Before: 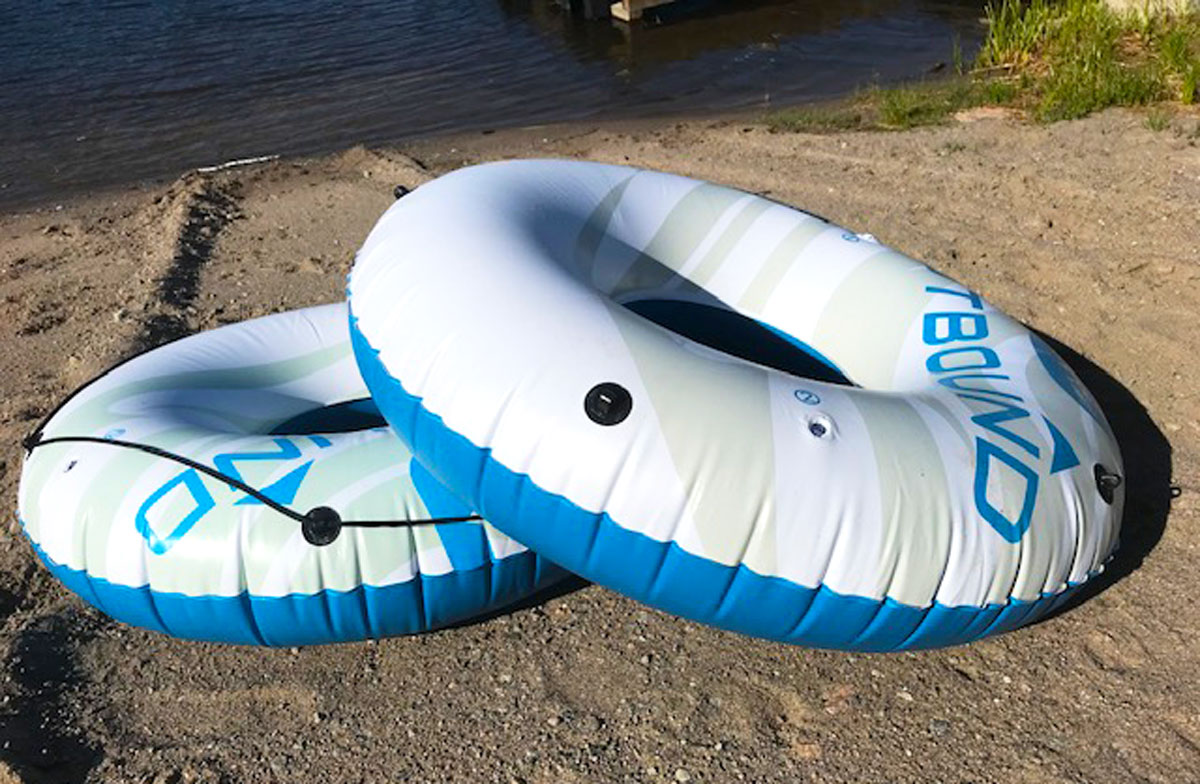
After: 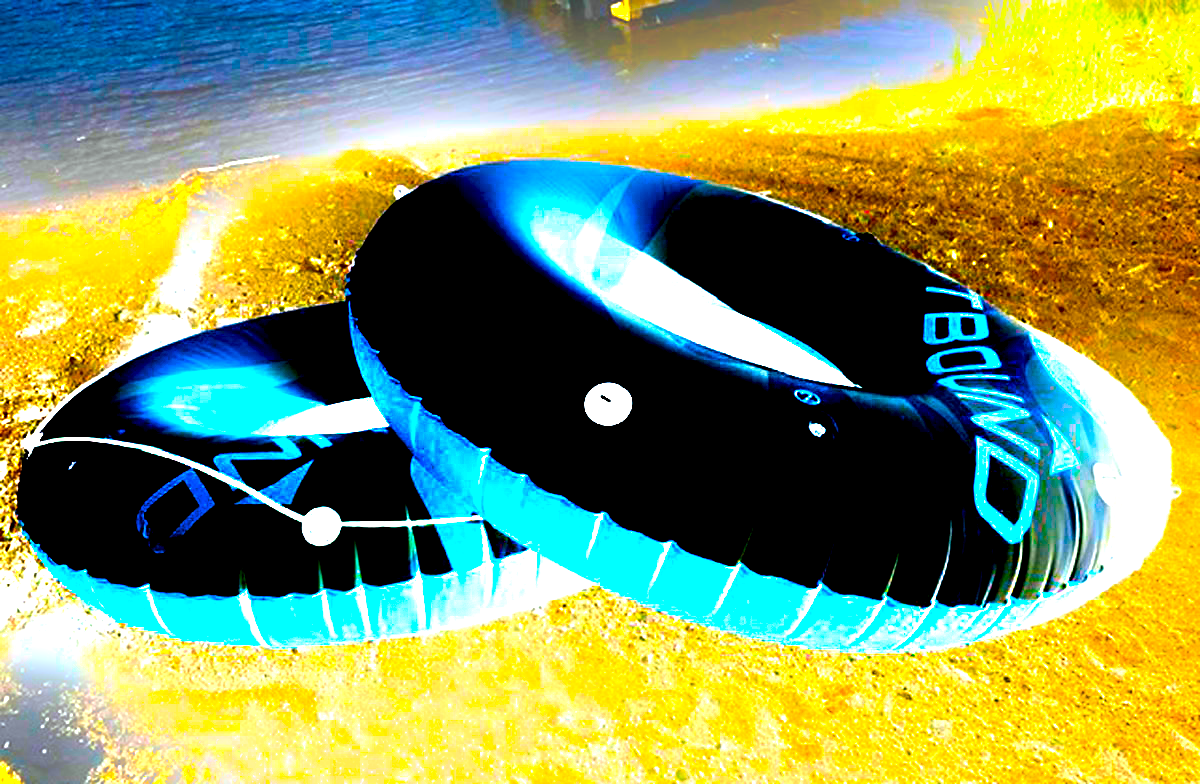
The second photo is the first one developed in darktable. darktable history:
levels: levels [0, 0.352, 0.703]
color correction: highlights a* -6.69, highlights b* 0.49
bloom: on, module defaults
color balance rgb: linear chroma grading › global chroma 20%, perceptual saturation grading › global saturation 65%, perceptual saturation grading › highlights 60%, perceptual saturation grading › mid-tones 50%, perceptual saturation grading › shadows 50%, perceptual brilliance grading › global brilliance 30%, perceptual brilliance grading › highlights 50%, perceptual brilliance grading › mid-tones 50%, perceptual brilliance grading › shadows -22%, global vibrance 20%
